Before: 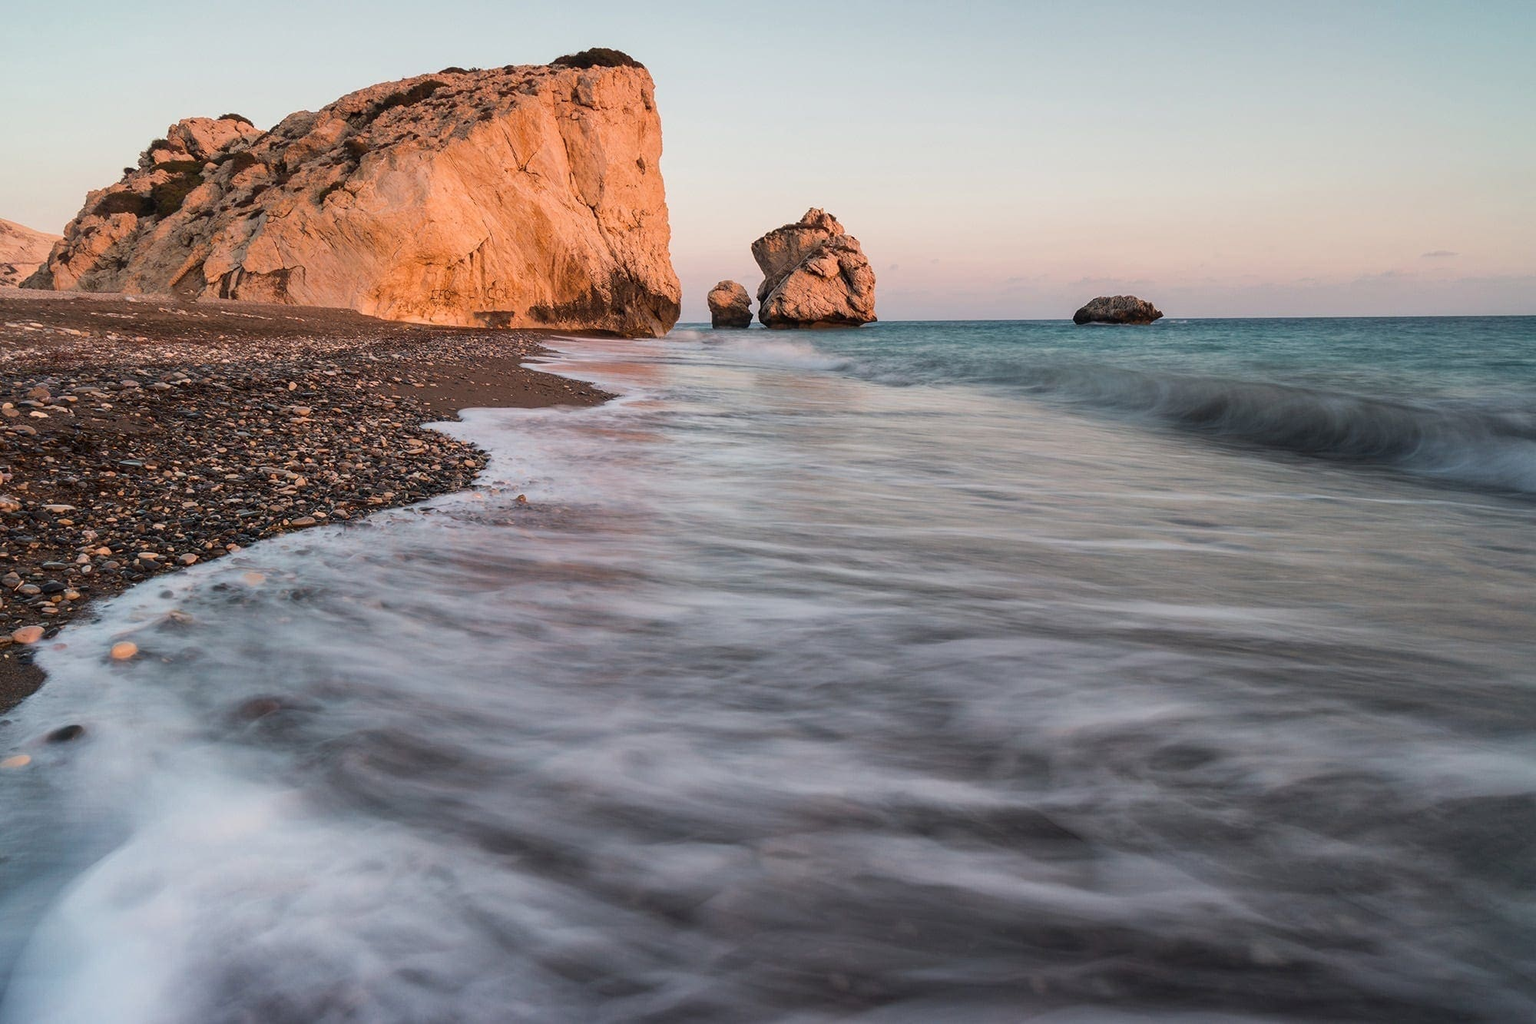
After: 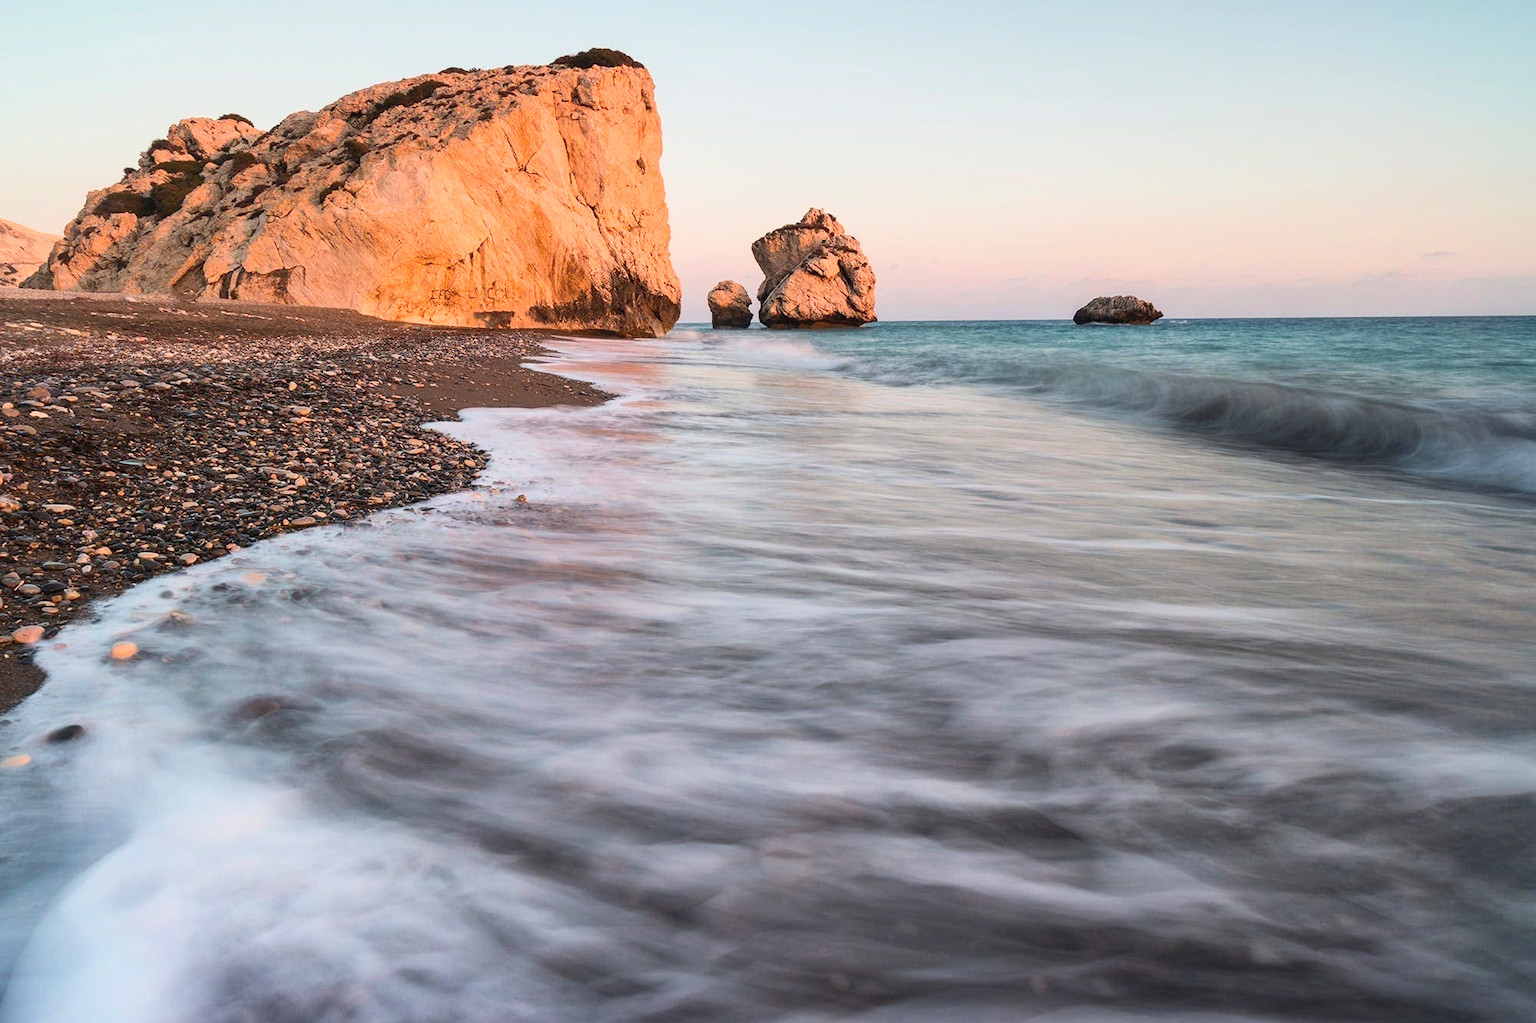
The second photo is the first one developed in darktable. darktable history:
contrast brightness saturation: contrast 0.201, brightness 0.163, saturation 0.224
